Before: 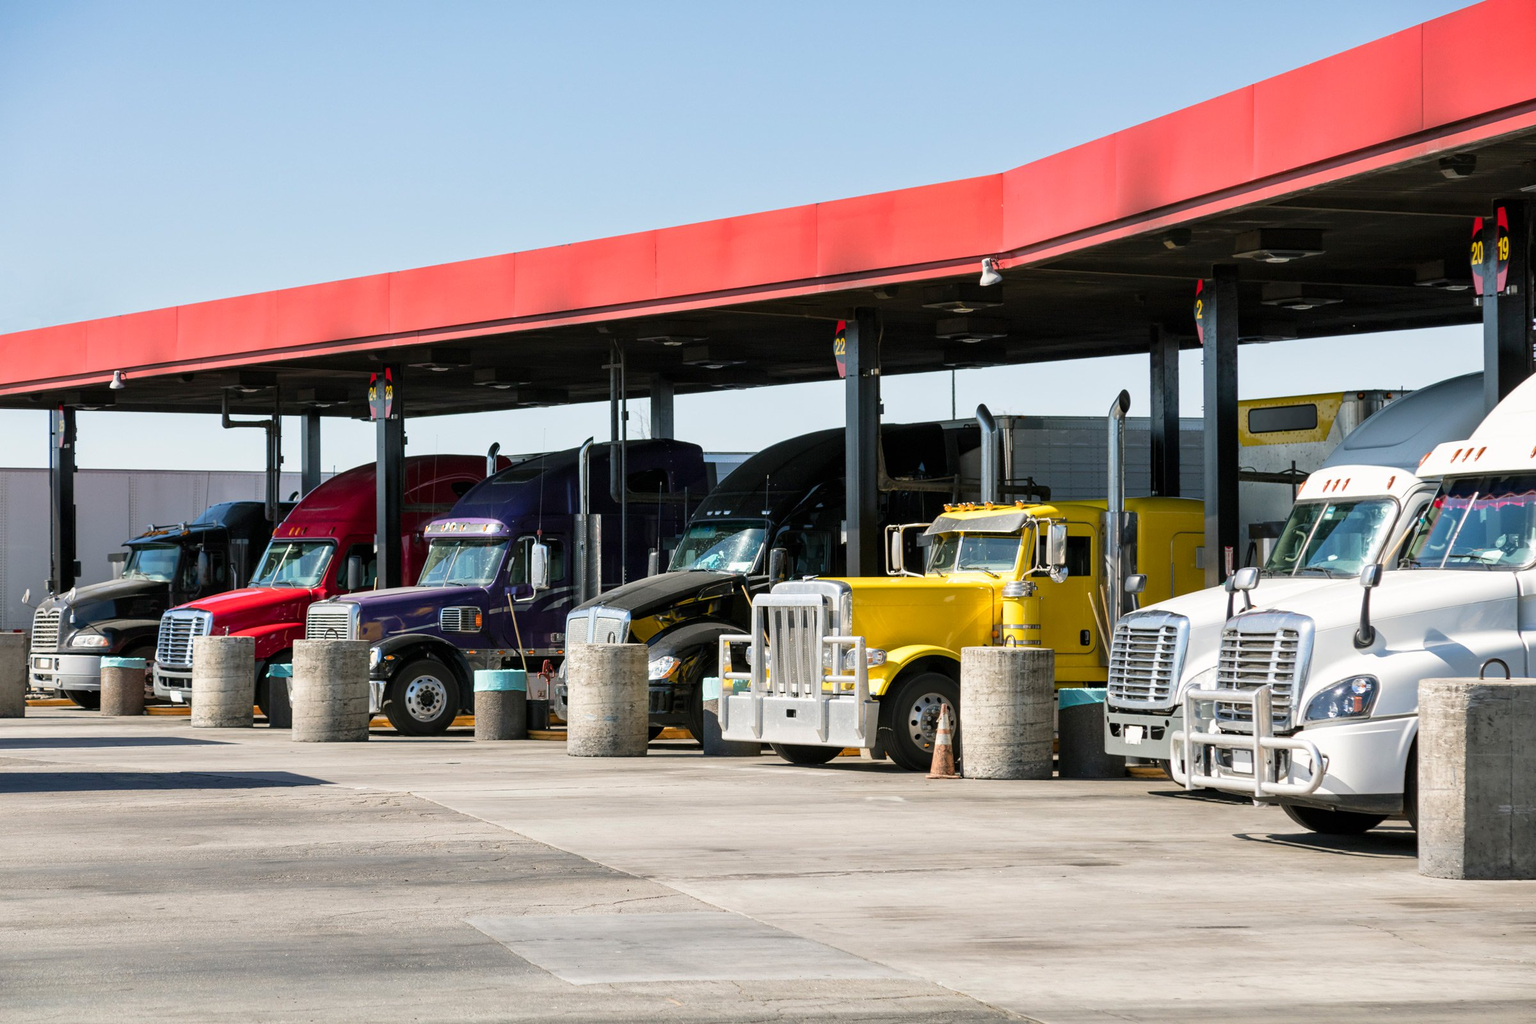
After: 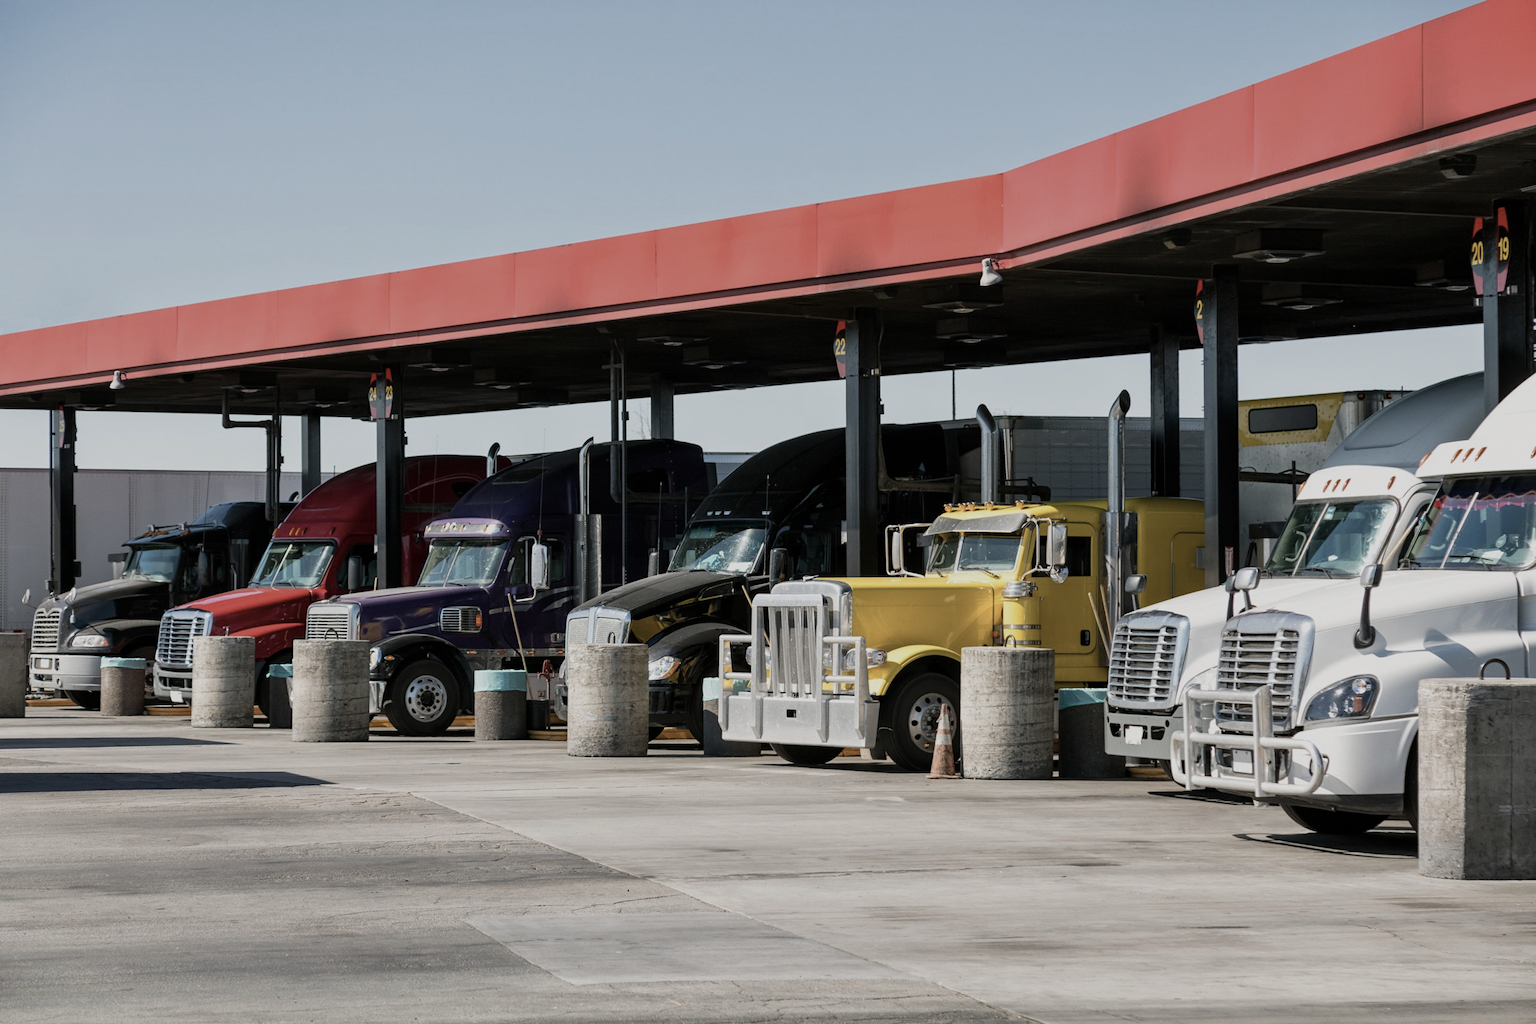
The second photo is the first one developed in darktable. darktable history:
contrast brightness saturation: contrast 0.1, saturation -0.36
exposure: exposure -0.582 EV, compensate highlight preservation false
